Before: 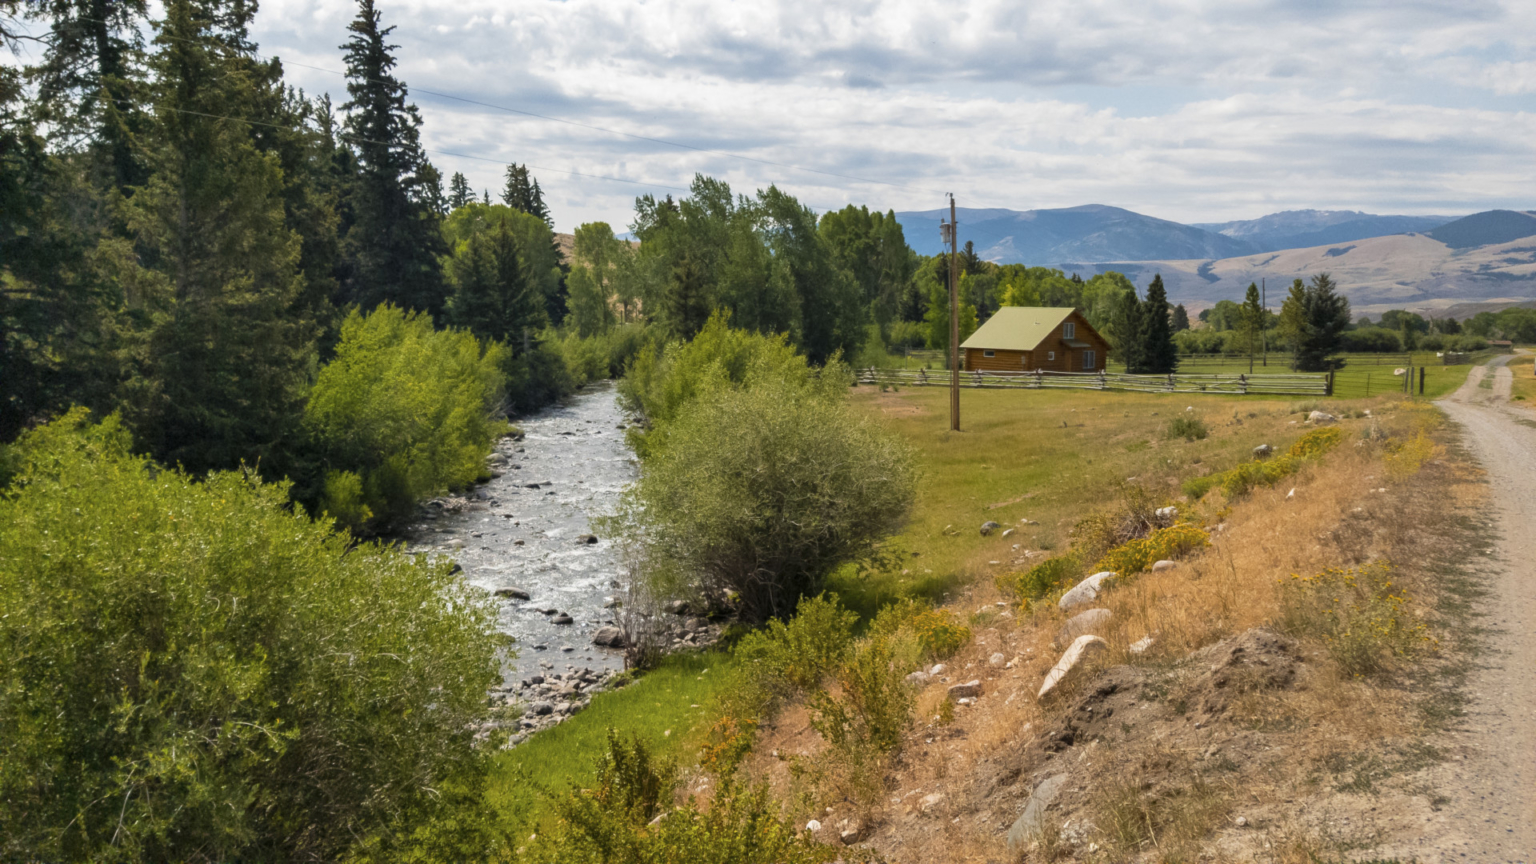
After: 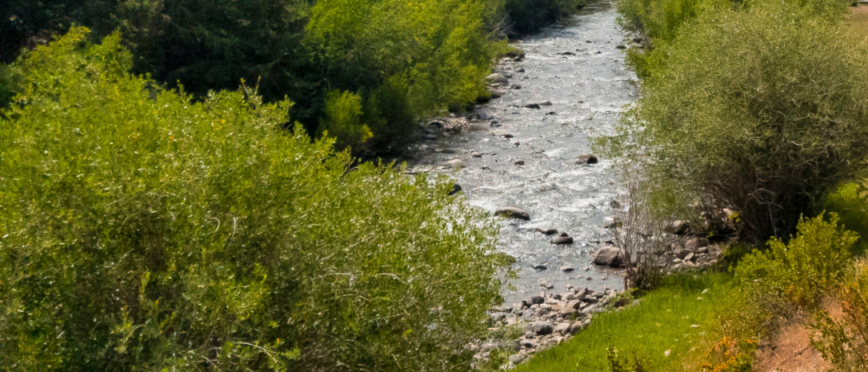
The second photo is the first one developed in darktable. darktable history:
crop: top 44.083%, right 43.463%, bottom 12.858%
